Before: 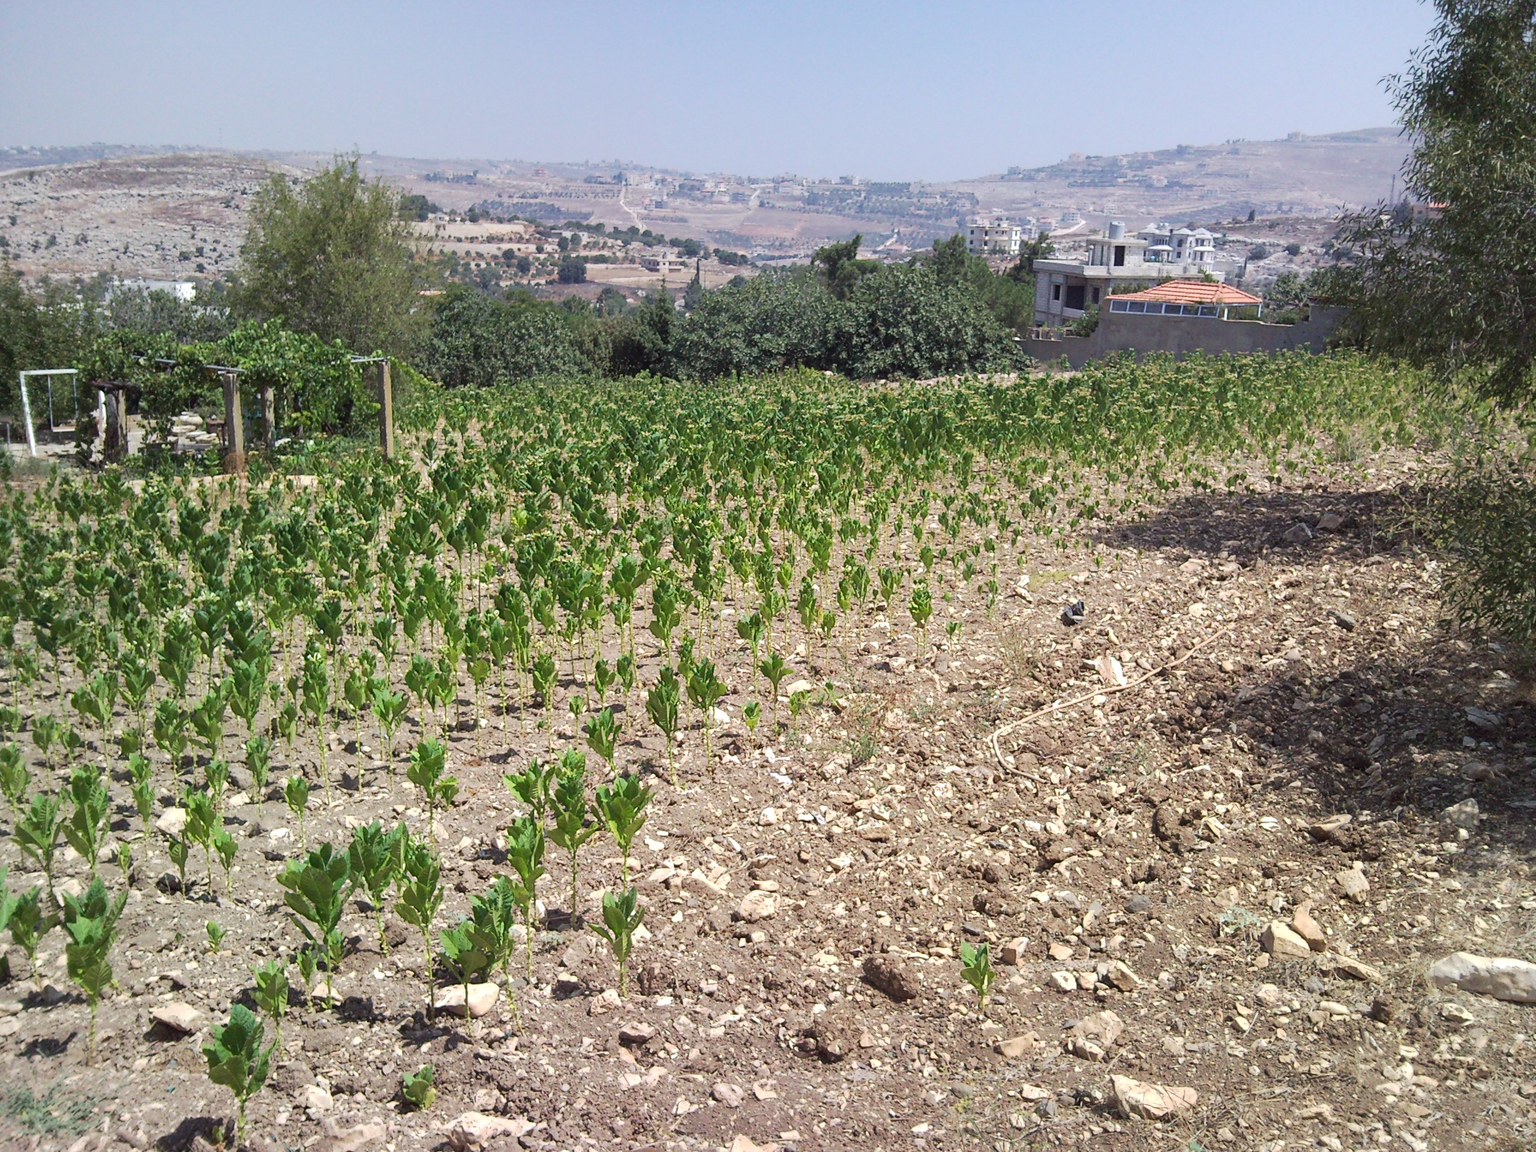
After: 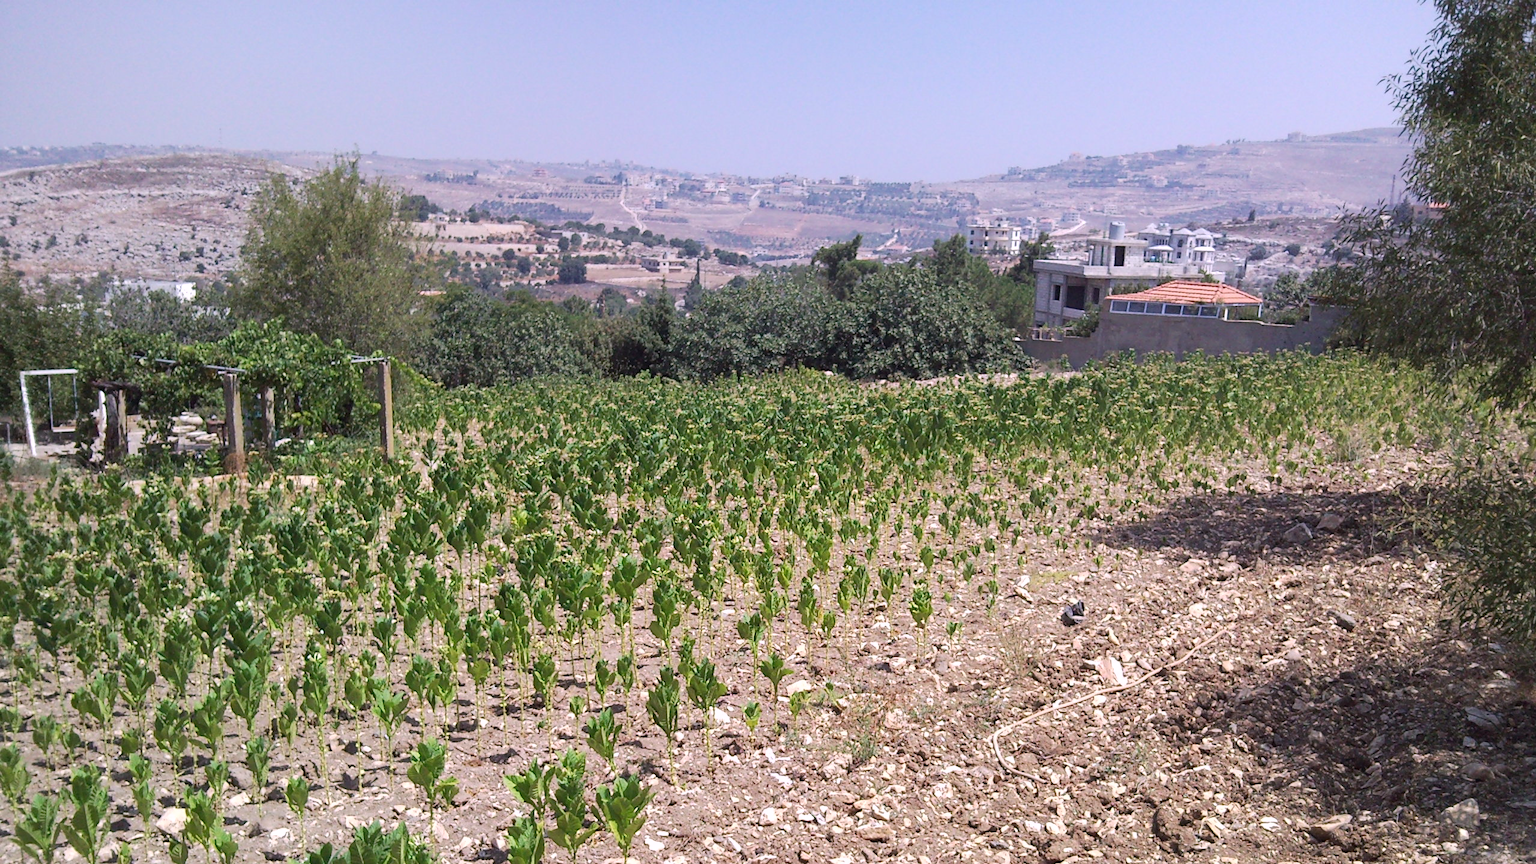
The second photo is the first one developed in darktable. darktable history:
exposure: exposure -0.021 EV, compensate highlight preservation false
crop: bottom 24.988%
white balance: red 1.05, blue 1.072
